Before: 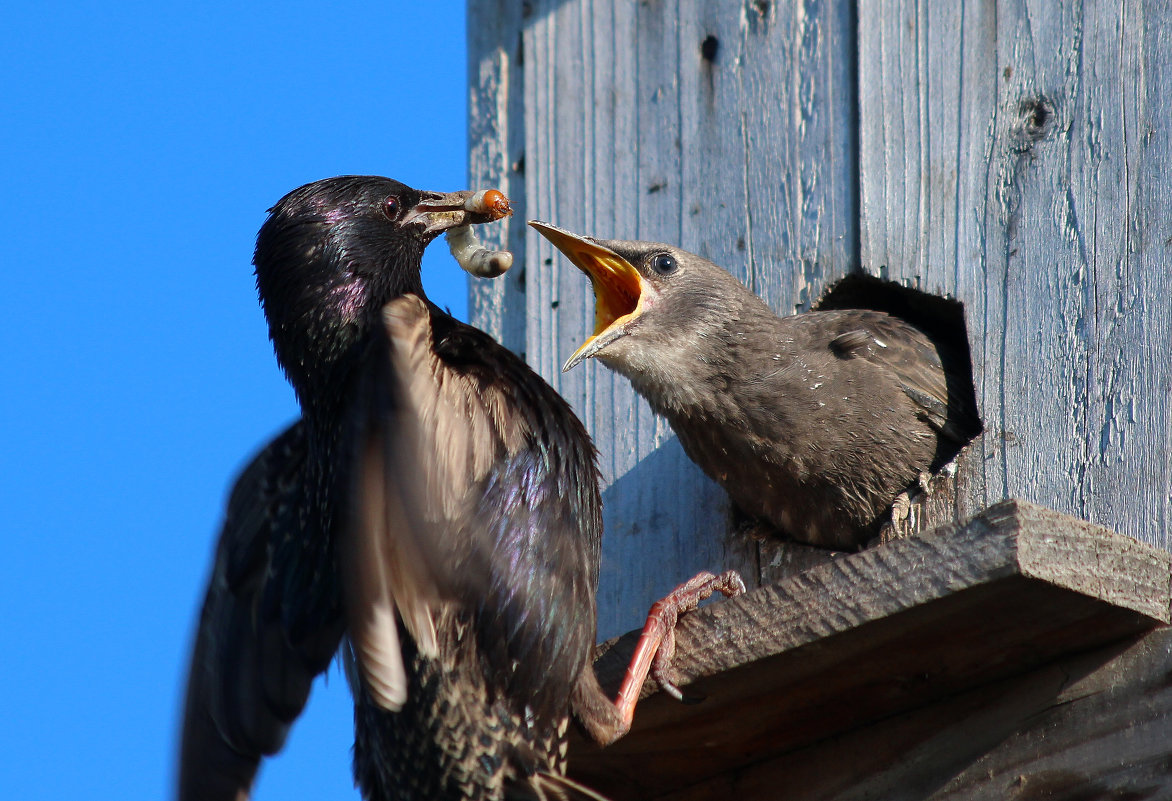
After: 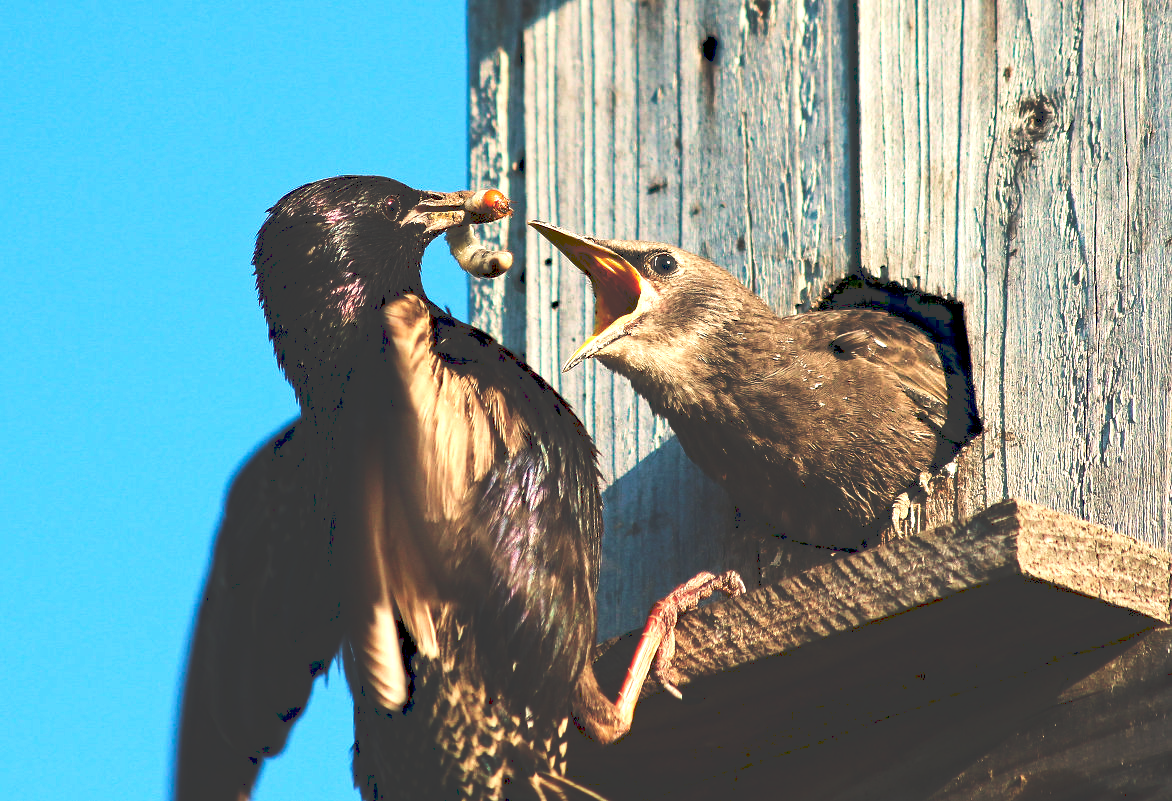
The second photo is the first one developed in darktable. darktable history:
tone equalizer: -8 EV -1.08 EV, -7 EV -1.01 EV, -6 EV -0.867 EV, -5 EV -0.578 EV, -3 EV 0.578 EV, -2 EV 0.867 EV, -1 EV 1.01 EV, +0 EV 1.08 EV, edges refinement/feathering 500, mask exposure compensation -1.57 EV, preserve details no
tone curve: curves: ch0 [(0, 0) (0.003, 0.224) (0.011, 0.229) (0.025, 0.234) (0.044, 0.242) (0.069, 0.249) (0.1, 0.256) (0.136, 0.265) (0.177, 0.285) (0.224, 0.304) (0.277, 0.337) (0.335, 0.385) (0.399, 0.435) (0.468, 0.507) (0.543, 0.59) (0.623, 0.674) (0.709, 0.763) (0.801, 0.852) (0.898, 0.931) (1, 1)], preserve colors none
velvia: strength 15%
exposure: exposure 0.02 EV, compensate highlight preservation false
white balance: red 1.138, green 0.996, blue 0.812
haze removal: strength 0.29, distance 0.25, compatibility mode true, adaptive false
